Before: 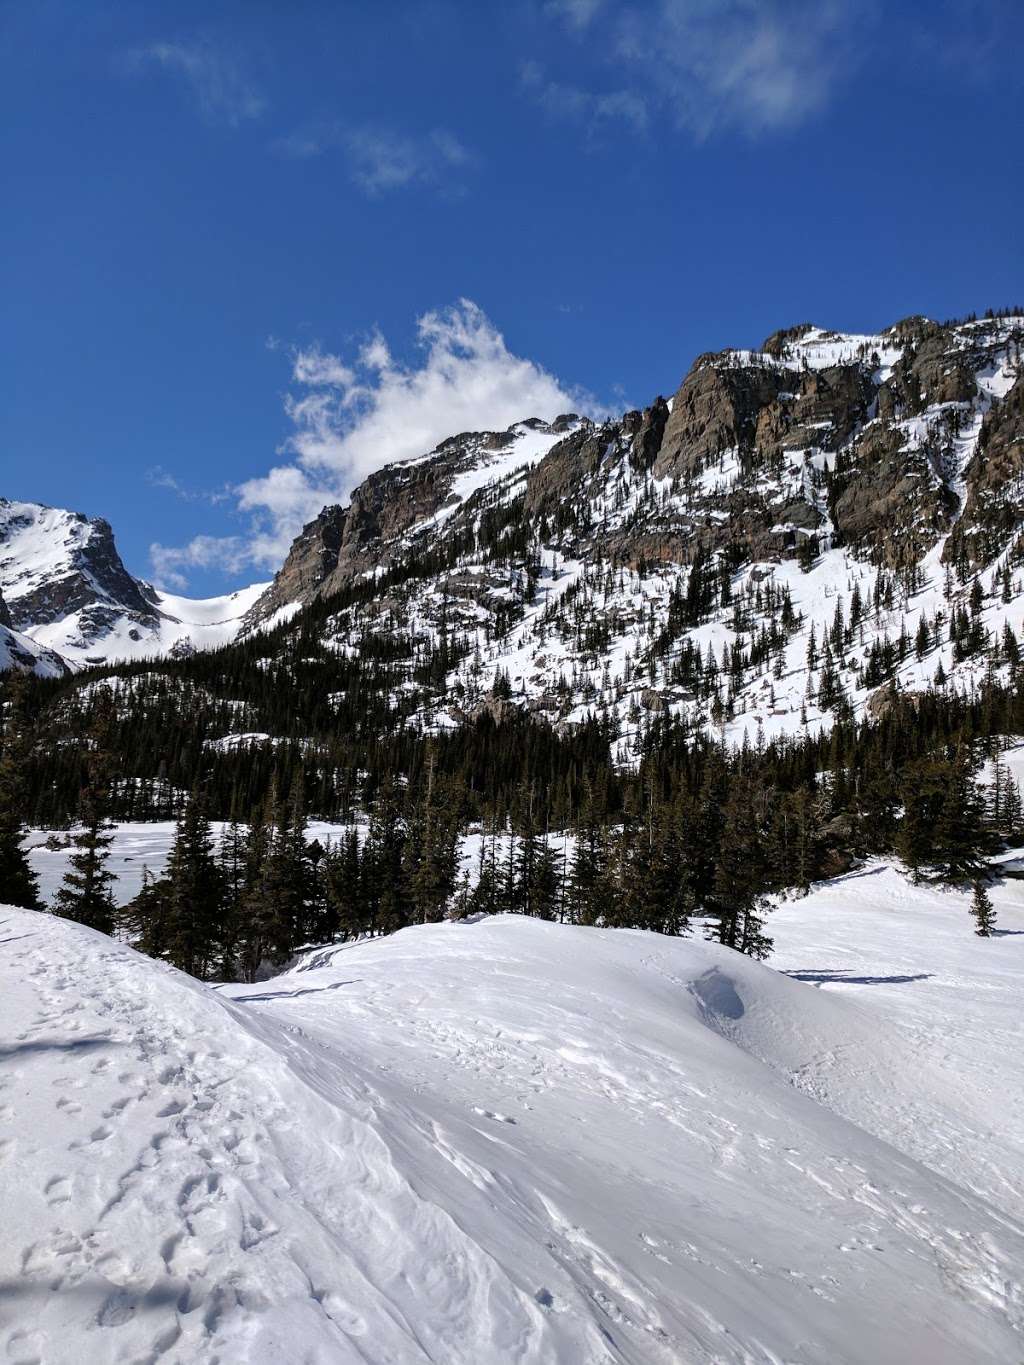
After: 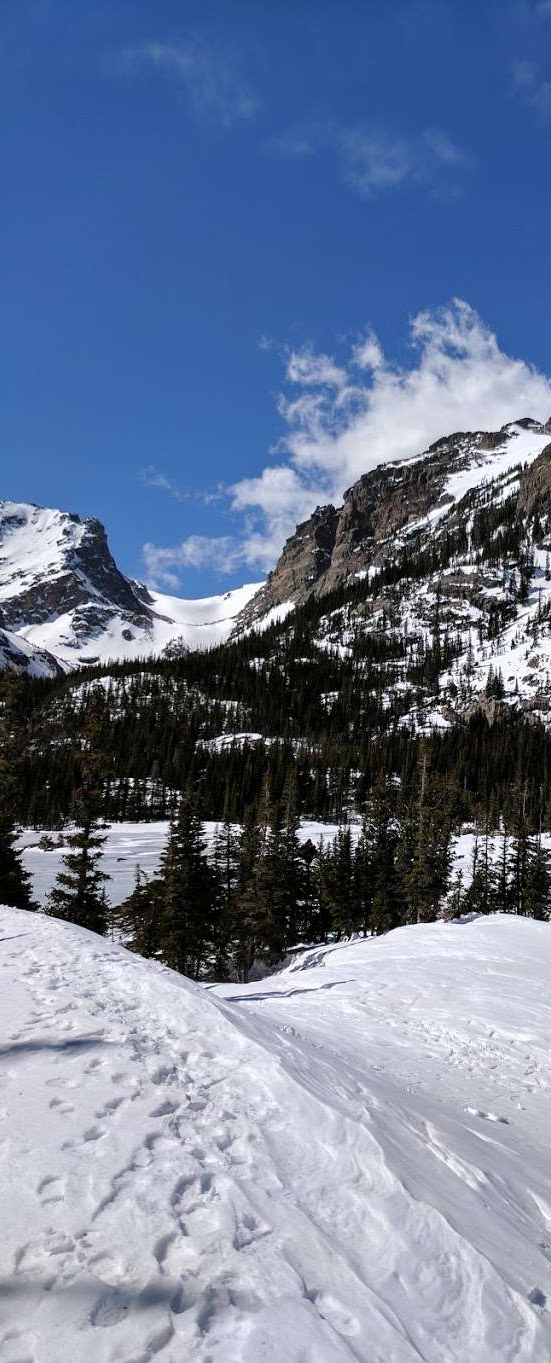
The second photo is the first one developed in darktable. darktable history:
crop: left 0.714%, right 45.44%, bottom 0.083%
